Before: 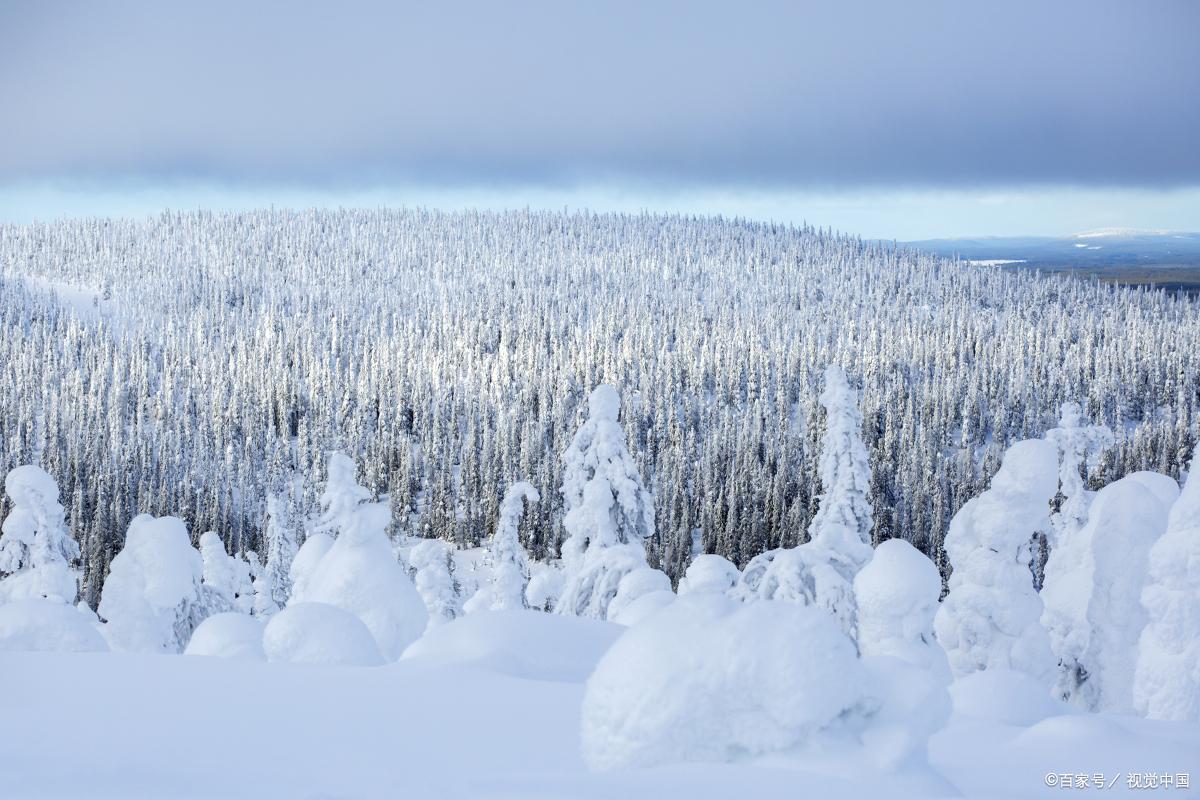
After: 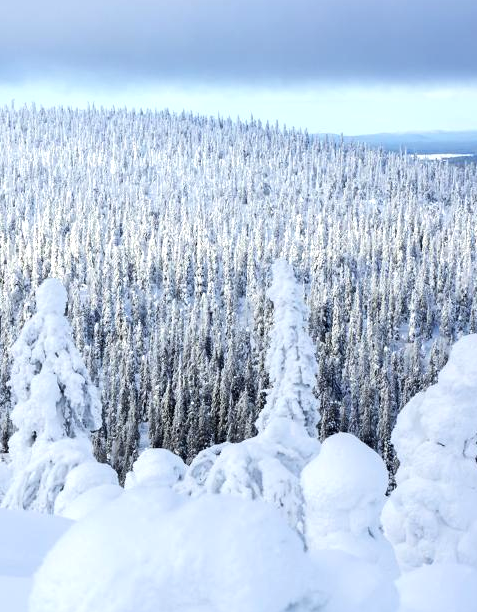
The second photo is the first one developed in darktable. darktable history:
tone equalizer: -8 EV -0.389 EV, -7 EV -0.37 EV, -6 EV -0.307 EV, -5 EV -0.188 EV, -3 EV 0.192 EV, -2 EV 0.331 EV, -1 EV 0.373 EV, +0 EV 0.418 EV, edges refinement/feathering 500, mask exposure compensation -1.57 EV, preserve details no
crop: left 46.105%, top 13.311%, right 14.078%, bottom 10.072%
